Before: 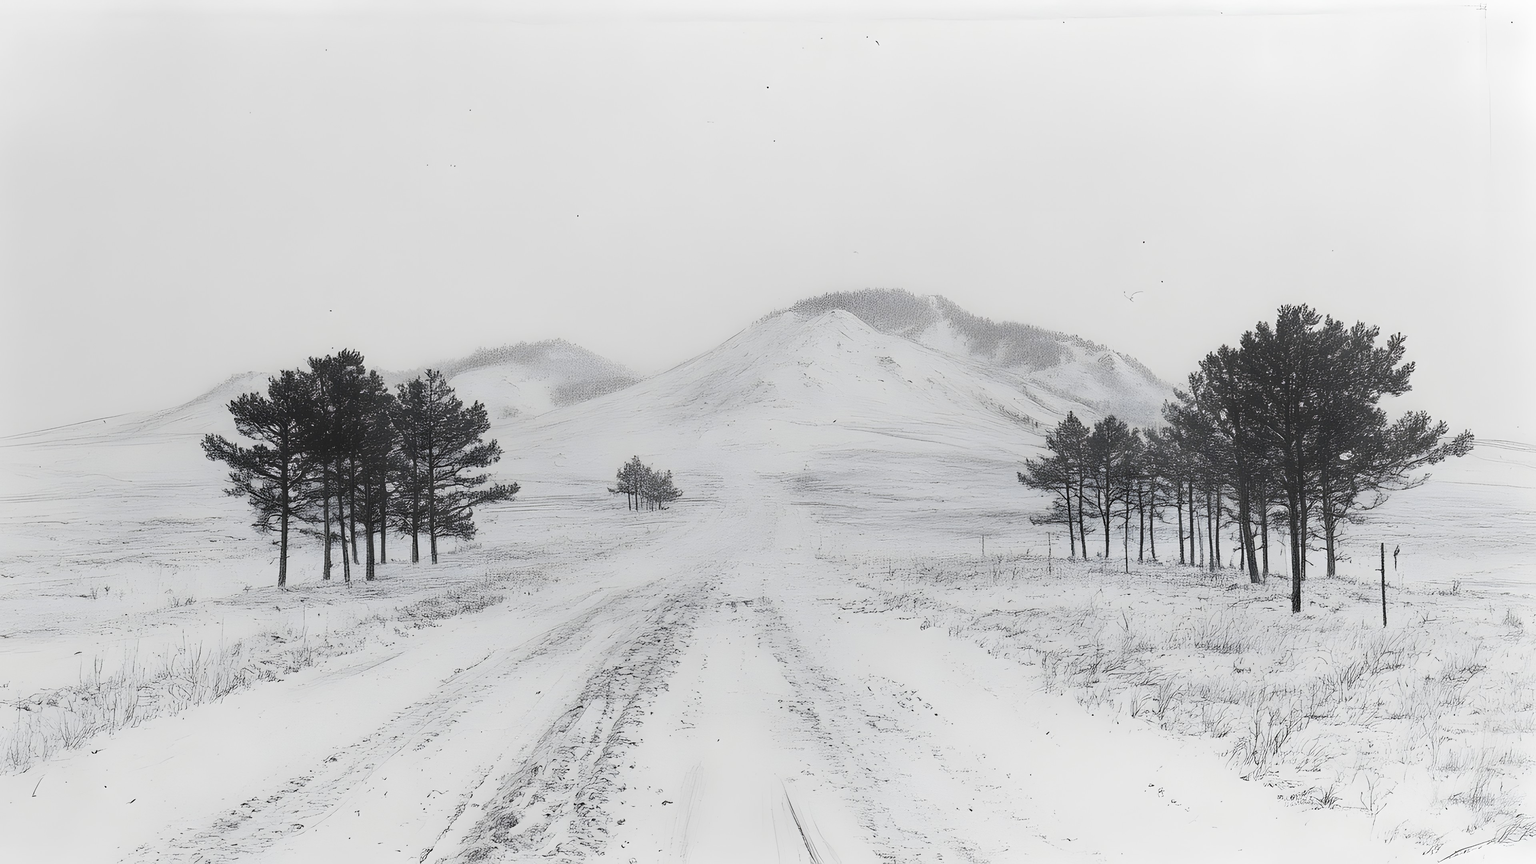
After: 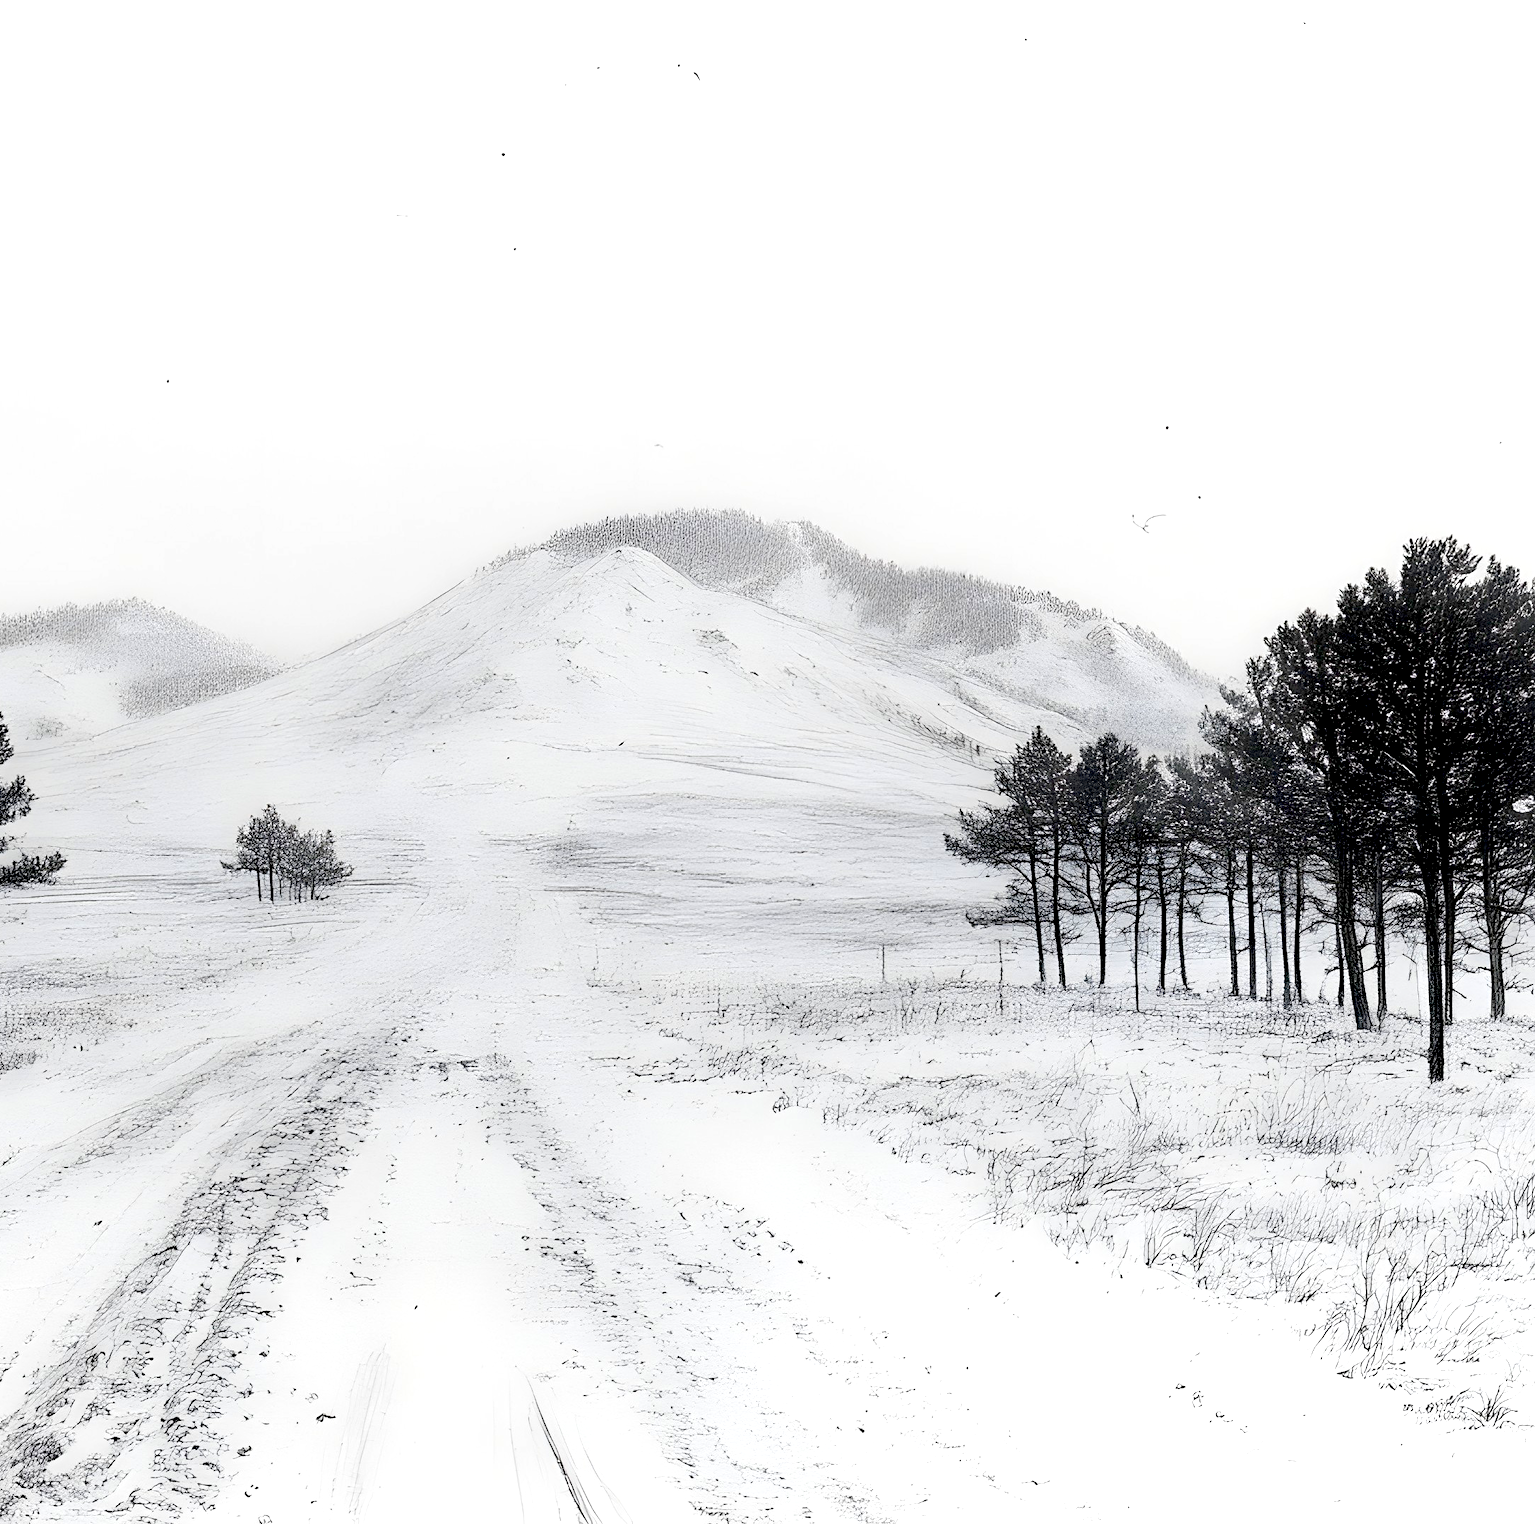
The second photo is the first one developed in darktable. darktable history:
crop: left 31.458%, top 0%, right 11.876%
exposure: black level correction 0.04, exposure 0.5 EV, compensate highlight preservation false
